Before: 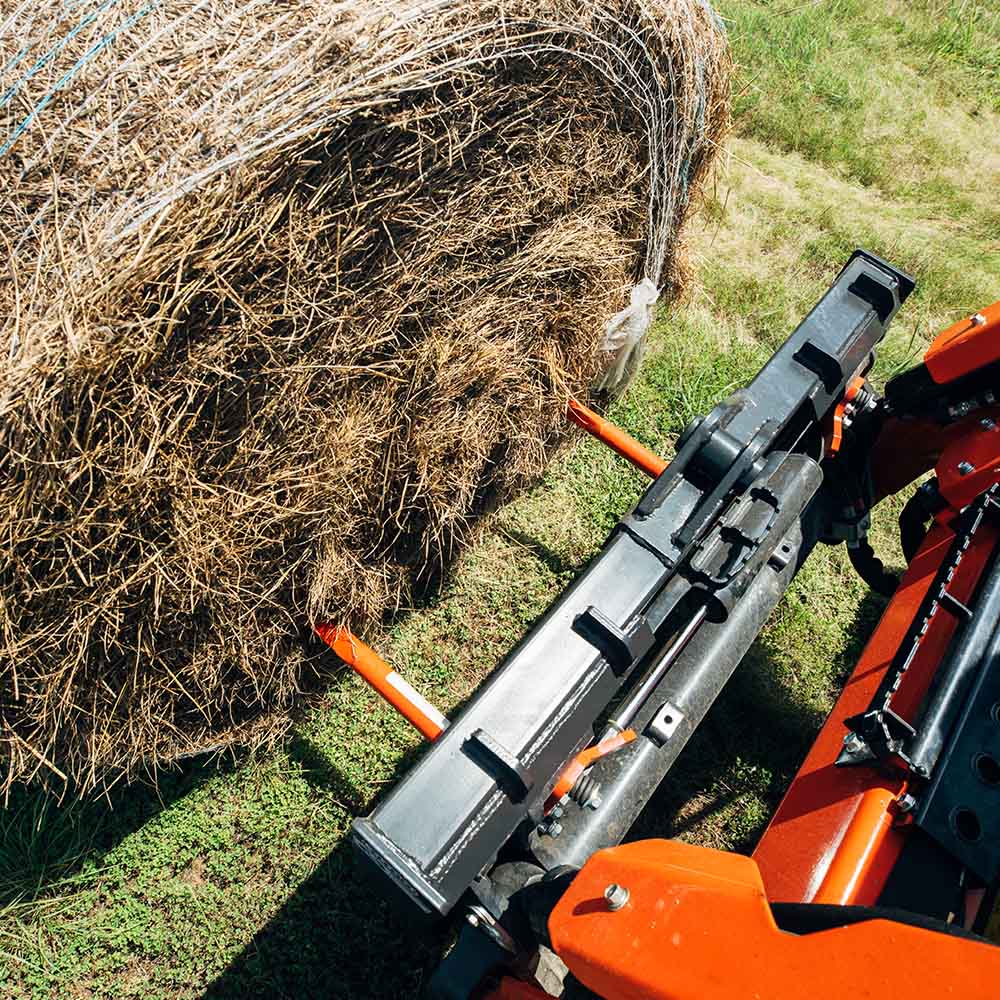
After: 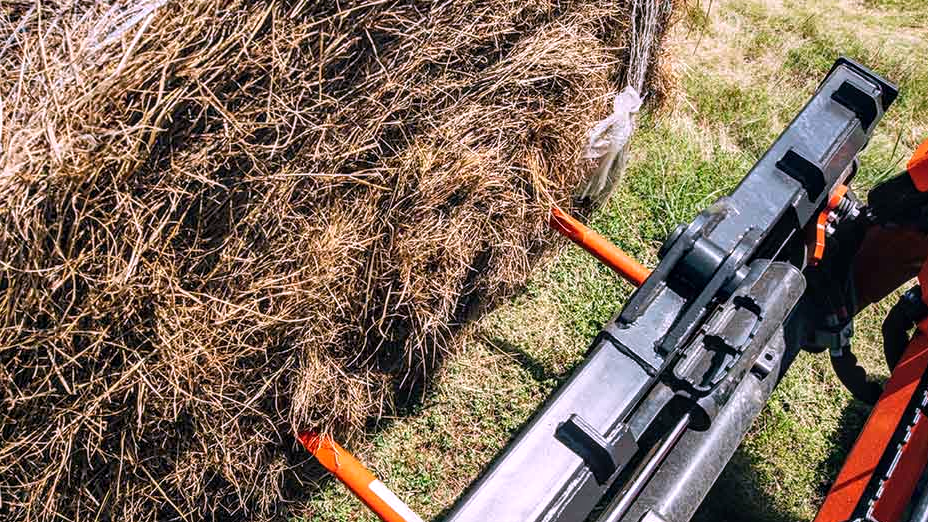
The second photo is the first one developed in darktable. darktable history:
crop: left 1.744%, top 19.225%, right 5.069%, bottom 28.357%
local contrast: on, module defaults
white balance: red 1.066, blue 1.119
